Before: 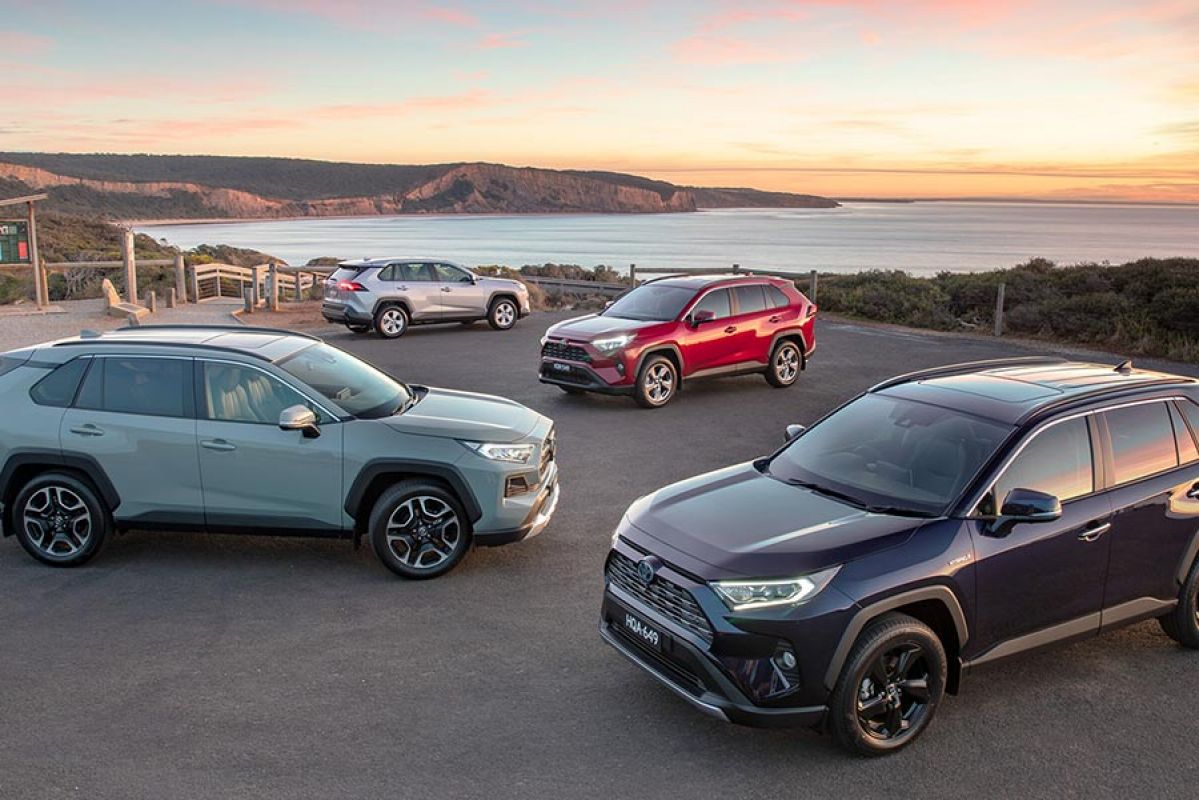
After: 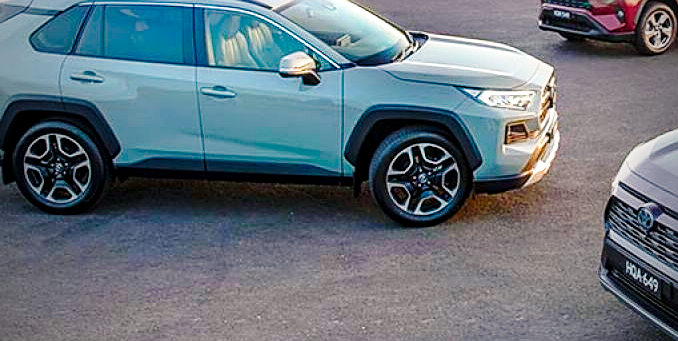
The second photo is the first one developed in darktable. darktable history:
vignetting: fall-off start 96.36%, fall-off radius 101.04%, brightness -0.482, width/height ratio 0.61
crop: top 44.185%, right 43.425%, bottom 13.151%
local contrast: on, module defaults
color balance rgb: shadows lift › chroma 3.04%, shadows lift › hue 243.08°, highlights gain › chroma 1.014%, highlights gain › hue 60.28°, perceptual saturation grading › global saturation 20%, perceptual saturation grading › highlights -25.35%, perceptual saturation grading › shadows 49.415%, global vibrance 34.539%
color calibration: x 0.341, y 0.355, temperature 5146.34 K
sharpen: on, module defaults
base curve: curves: ch0 [(0, 0) (0.028, 0.03) (0.121, 0.232) (0.46, 0.748) (0.859, 0.968) (1, 1)], preserve colors none
